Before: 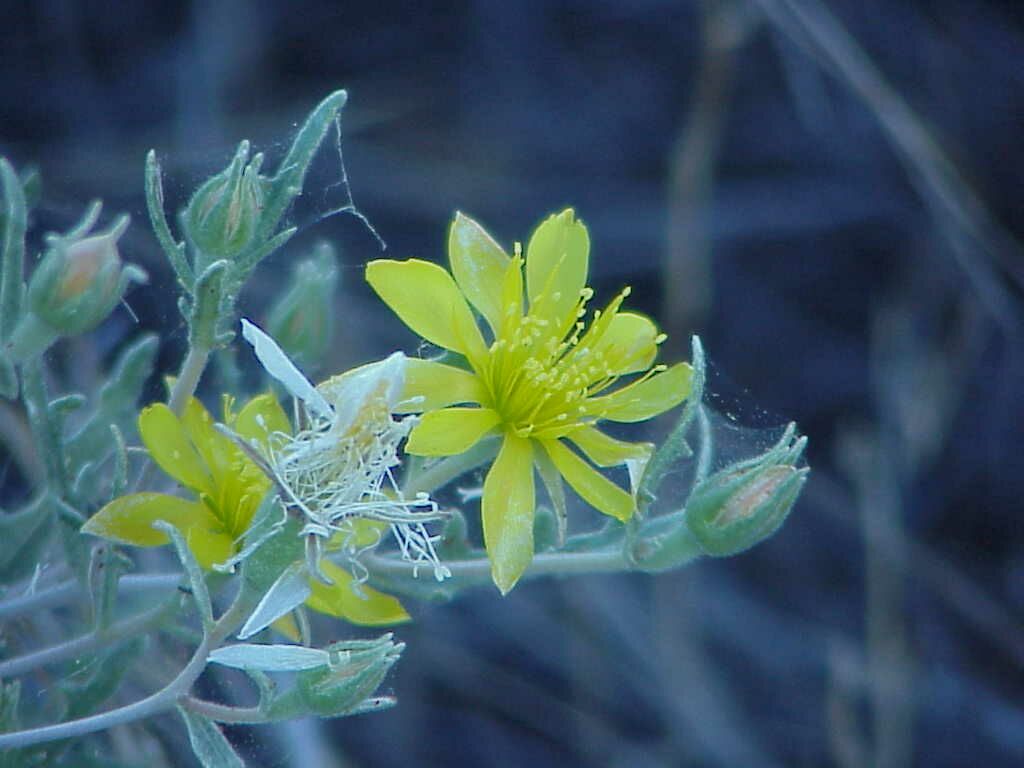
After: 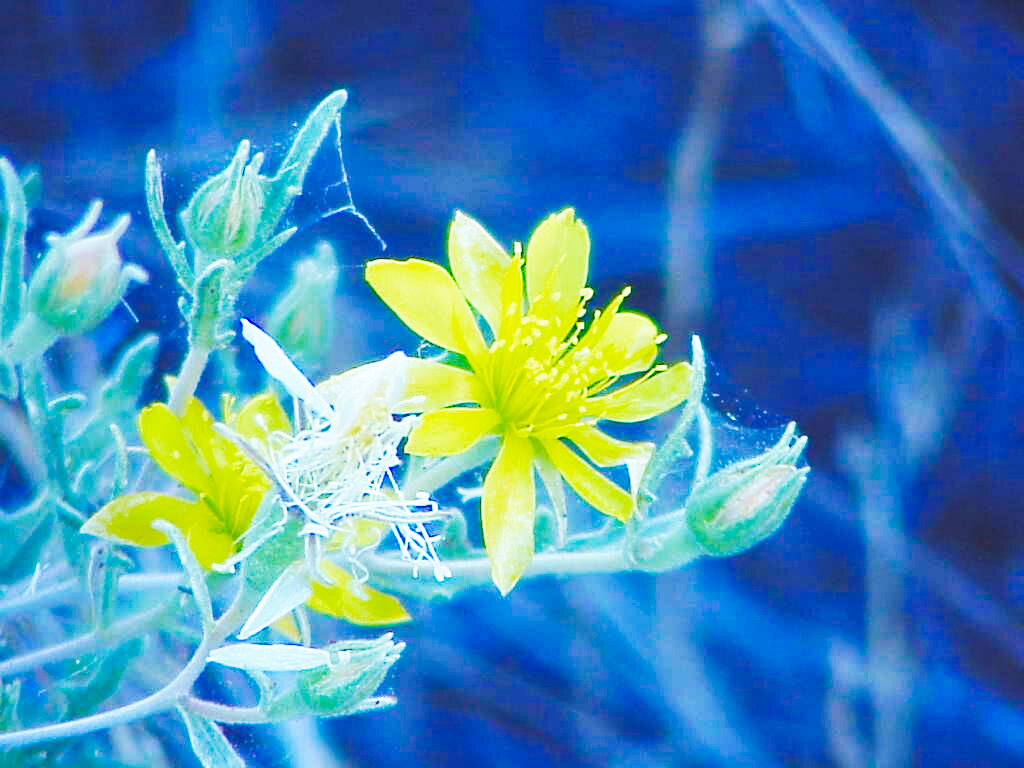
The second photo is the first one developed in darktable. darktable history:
base curve: curves: ch0 [(0, 0) (0.007, 0.004) (0.027, 0.03) (0.046, 0.07) (0.207, 0.54) (0.442, 0.872) (0.673, 0.972) (1, 1)], preserve colors none
white balance: red 0.984, blue 1.059
vibrance: on, module defaults
color balance rgb: shadows lift › chroma 3%, shadows lift › hue 280.8°, power › hue 330°, highlights gain › chroma 3%, highlights gain › hue 75.6°, global offset › luminance 2%, perceptual saturation grading › global saturation 20%, perceptual saturation grading › highlights -25%, perceptual saturation grading › shadows 50%, global vibrance 20.33%
